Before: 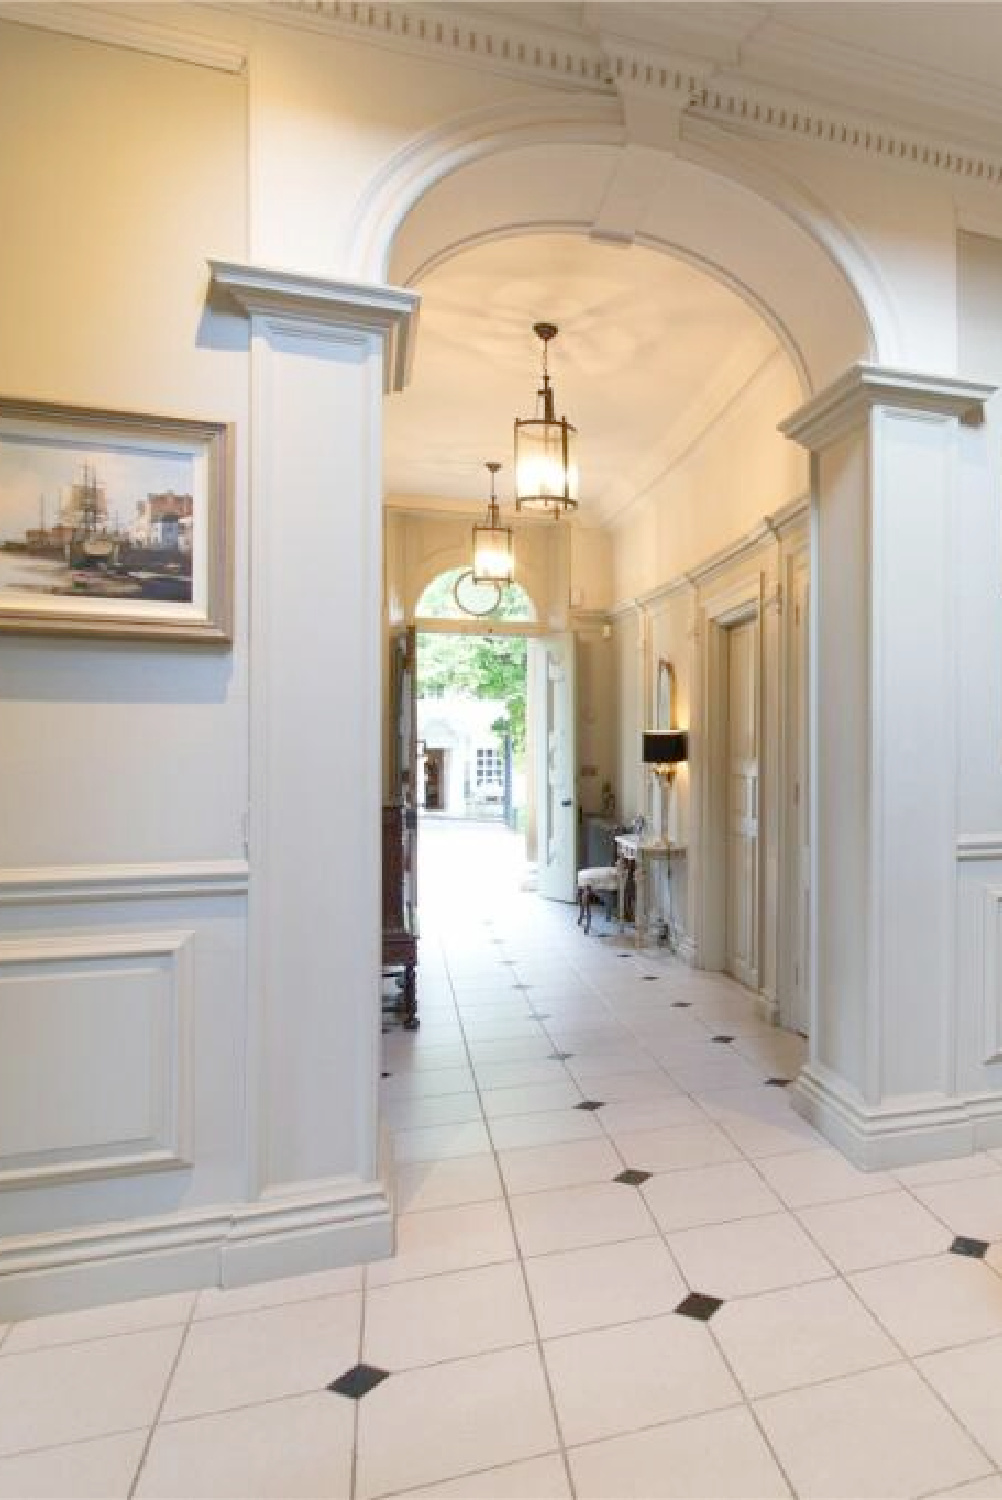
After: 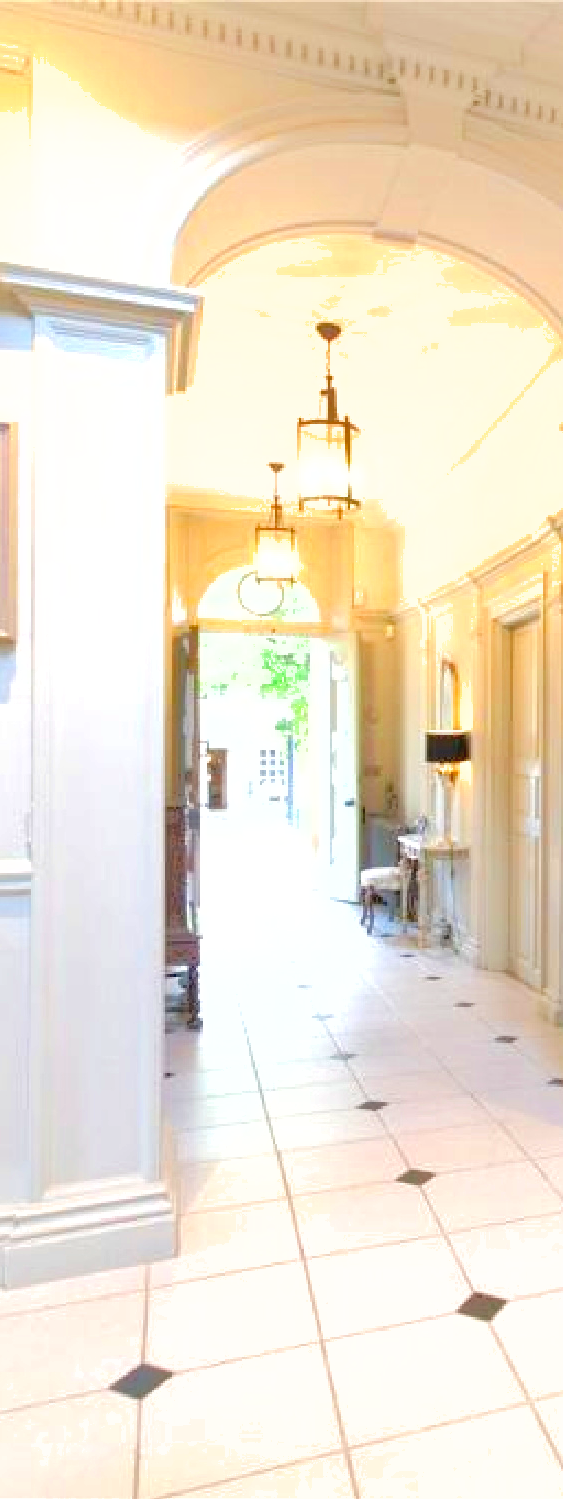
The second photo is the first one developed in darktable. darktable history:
crop: left 21.72%, right 22.017%, bottom 0.006%
exposure: black level correction 0, exposure 0.694 EV, compensate highlight preservation false
tone equalizer: -7 EV 0.149 EV, -6 EV 0.572 EV, -5 EV 1.18 EV, -4 EV 1.29 EV, -3 EV 1.14 EV, -2 EV 0.6 EV, -1 EV 0.145 EV, edges refinement/feathering 500, mask exposure compensation -1.57 EV, preserve details no
shadows and highlights: on, module defaults
